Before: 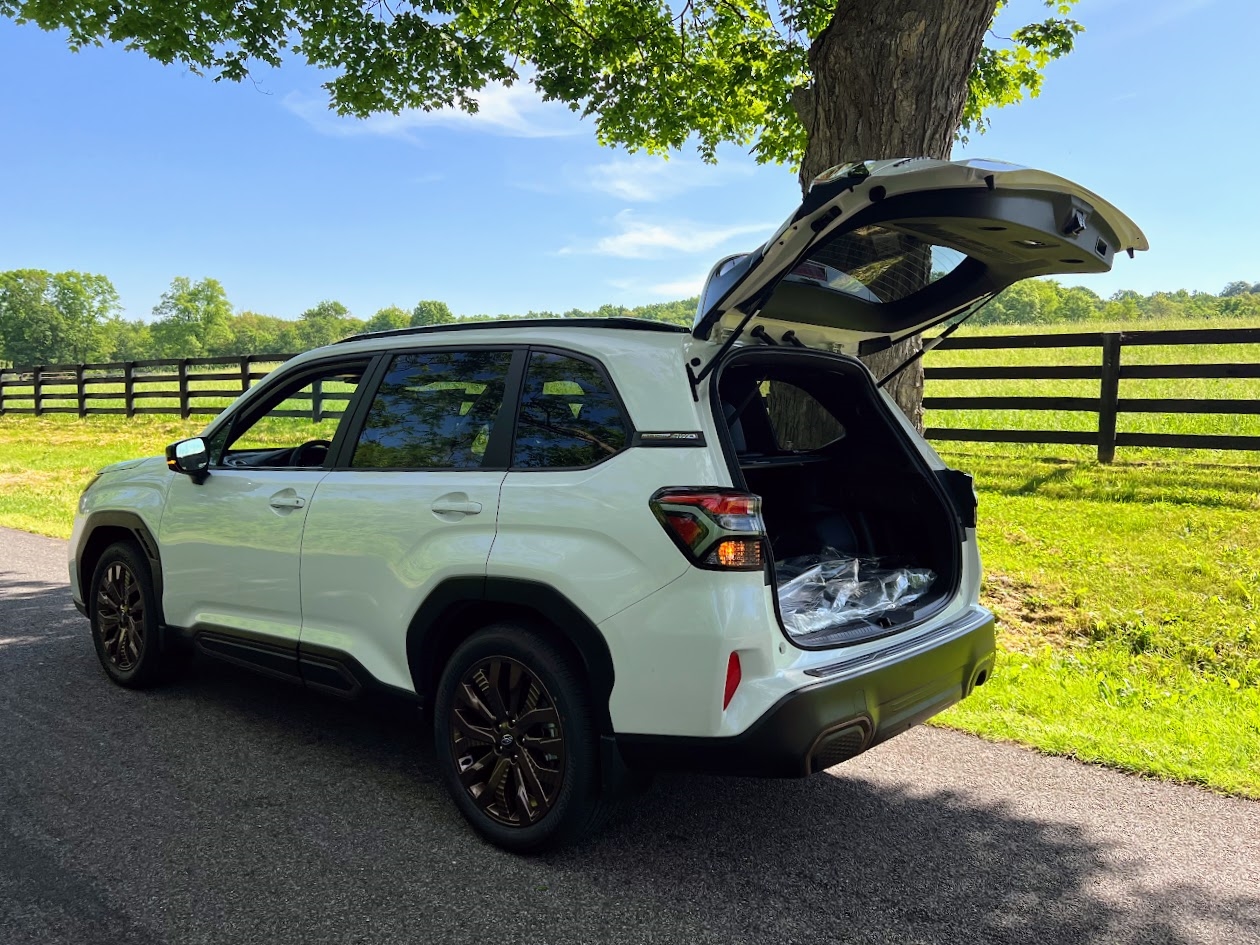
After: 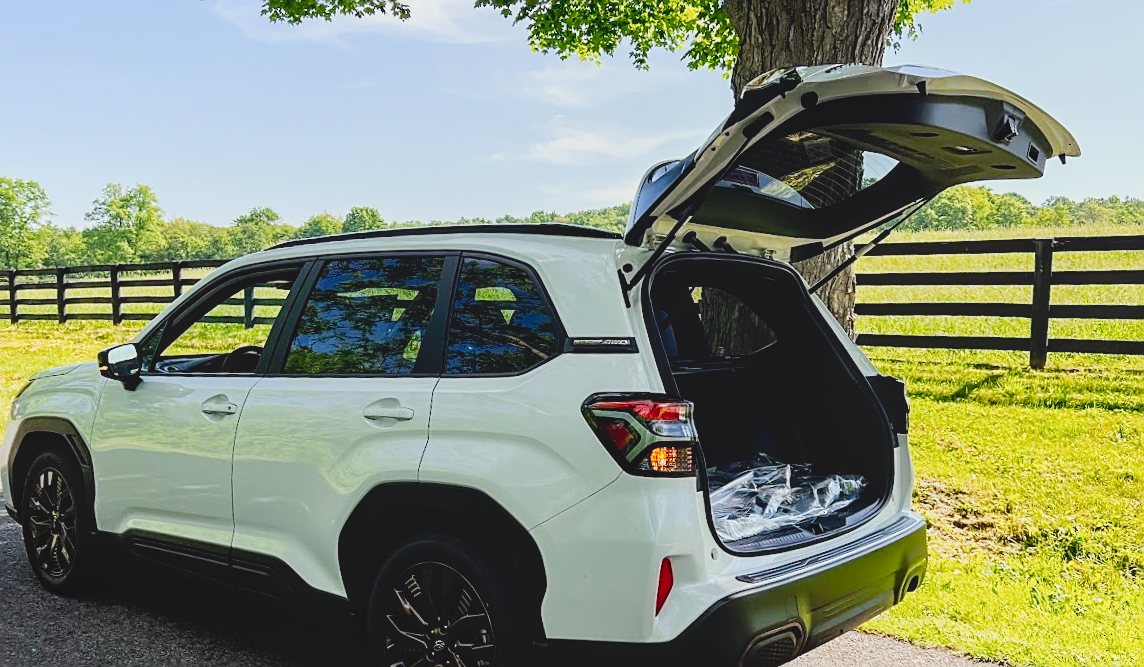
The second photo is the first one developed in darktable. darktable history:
local contrast: detail 109%
tone curve: curves: ch0 [(0, 0.039) (0.113, 0.081) (0.204, 0.204) (0.498, 0.608) (0.709, 0.819) (0.984, 0.961)]; ch1 [(0, 0) (0.172, 0.123) (0.317, 0.272) (0.414, 0.382) (0.476, 0.479) (0.505, 0.501) (0.528, 0.54) (0.618, 0.647) (0.709, 0.764) (1, 1)]; ch2 [(0, 0) (0.411, 0.424) (0.492, 0.502) (0.521, 0.513) (0.537, 0.57) (0.686, 0.638) (1, 1)], preserve colors none
crop: left 5.44%, top 9.981%, right 3.733%, bottom 19.378%
sharpen: on, module defaults
levels: black 3.75%
